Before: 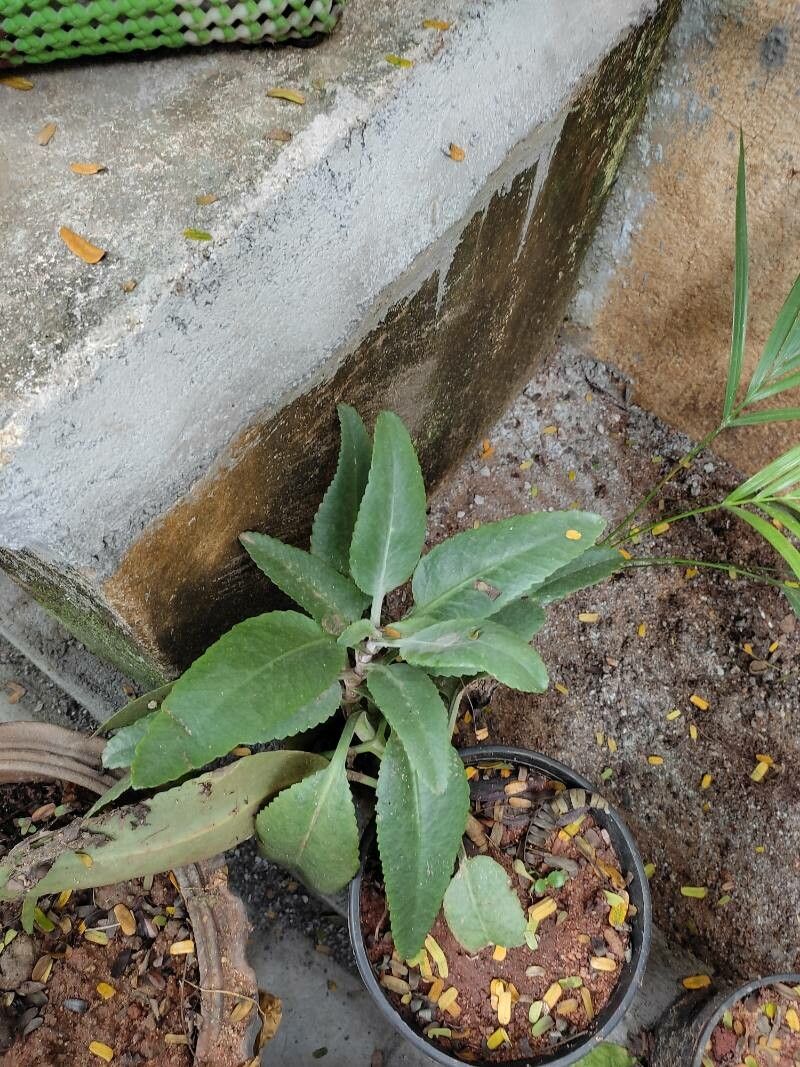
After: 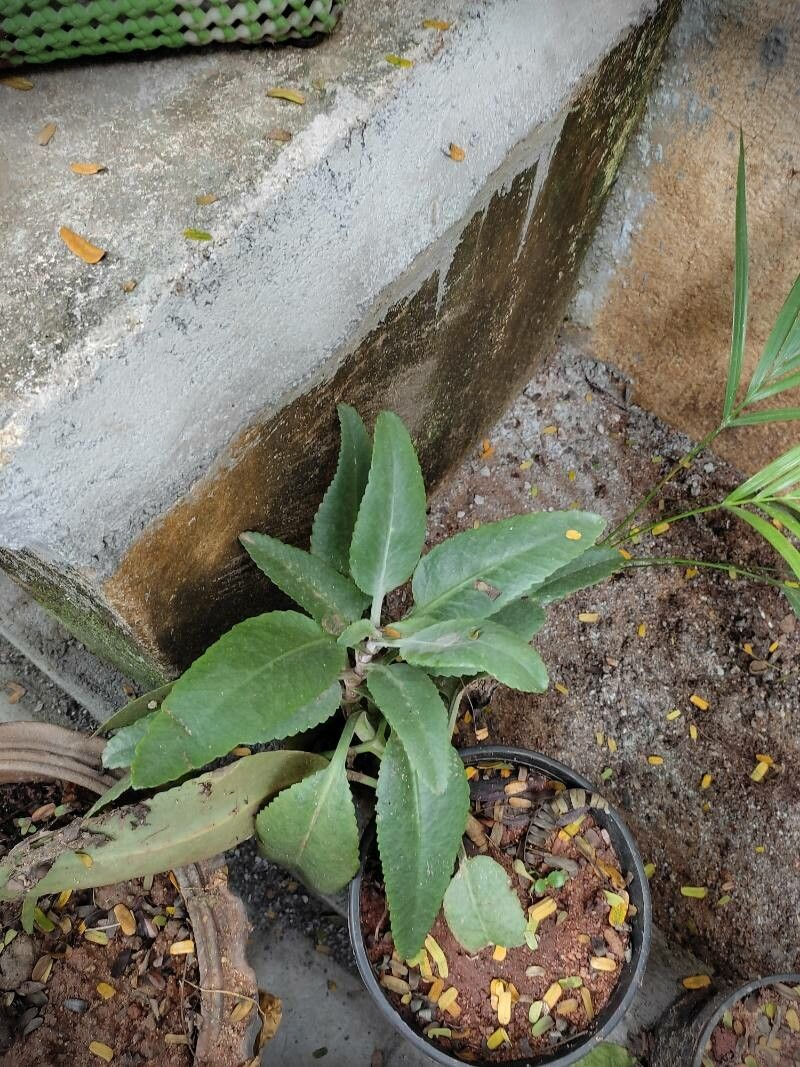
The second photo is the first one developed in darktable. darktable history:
vignetting: fall-off start 91.38%, brightness -0.88
